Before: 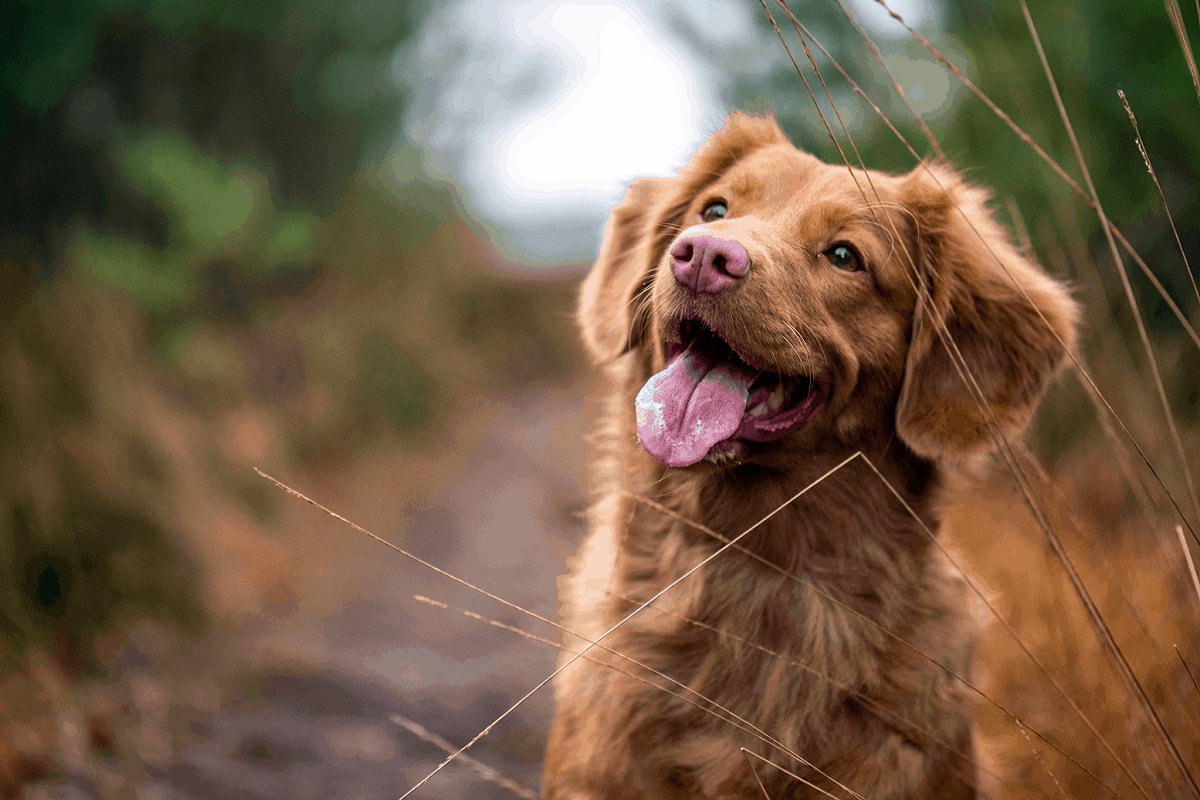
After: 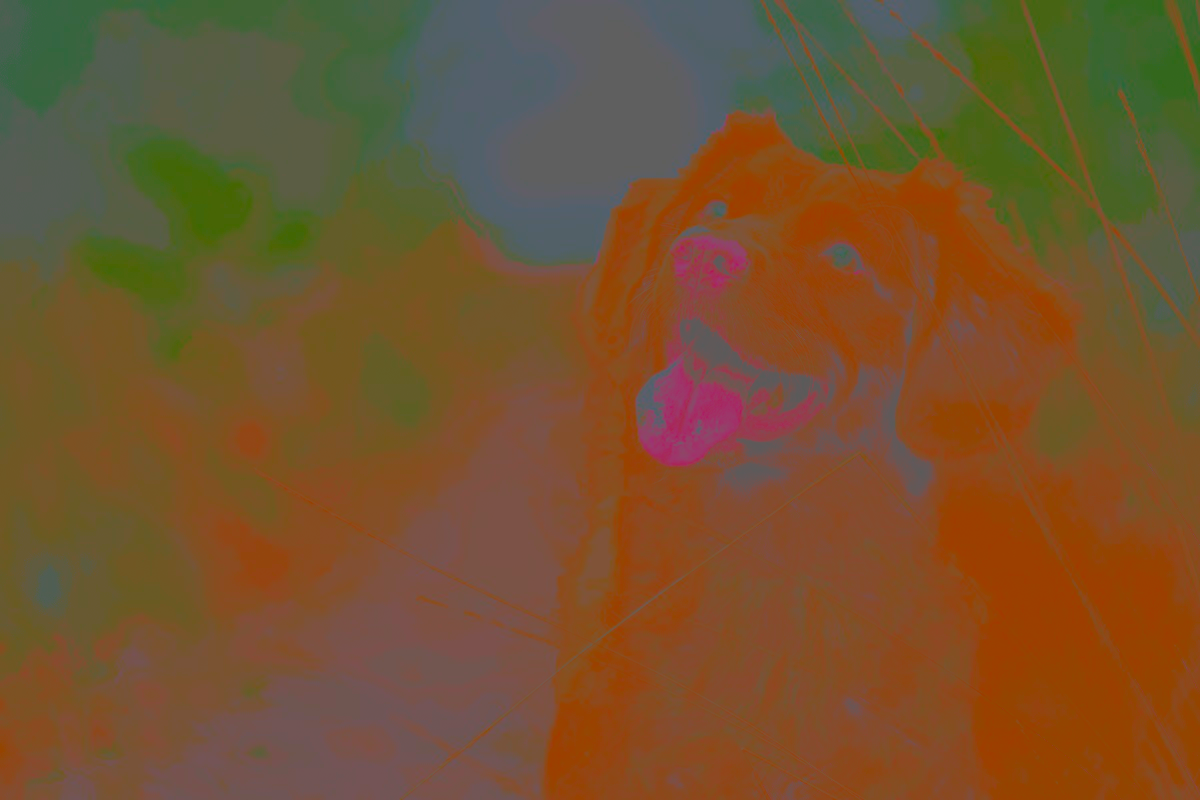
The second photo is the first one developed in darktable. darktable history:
exposure: exposure -0.279 EV, compensate highlight preservation false
contrast brightness saturation: contrast -0.981, brightness -0.172, saturation 0.736
sharpen: on, module defaults
